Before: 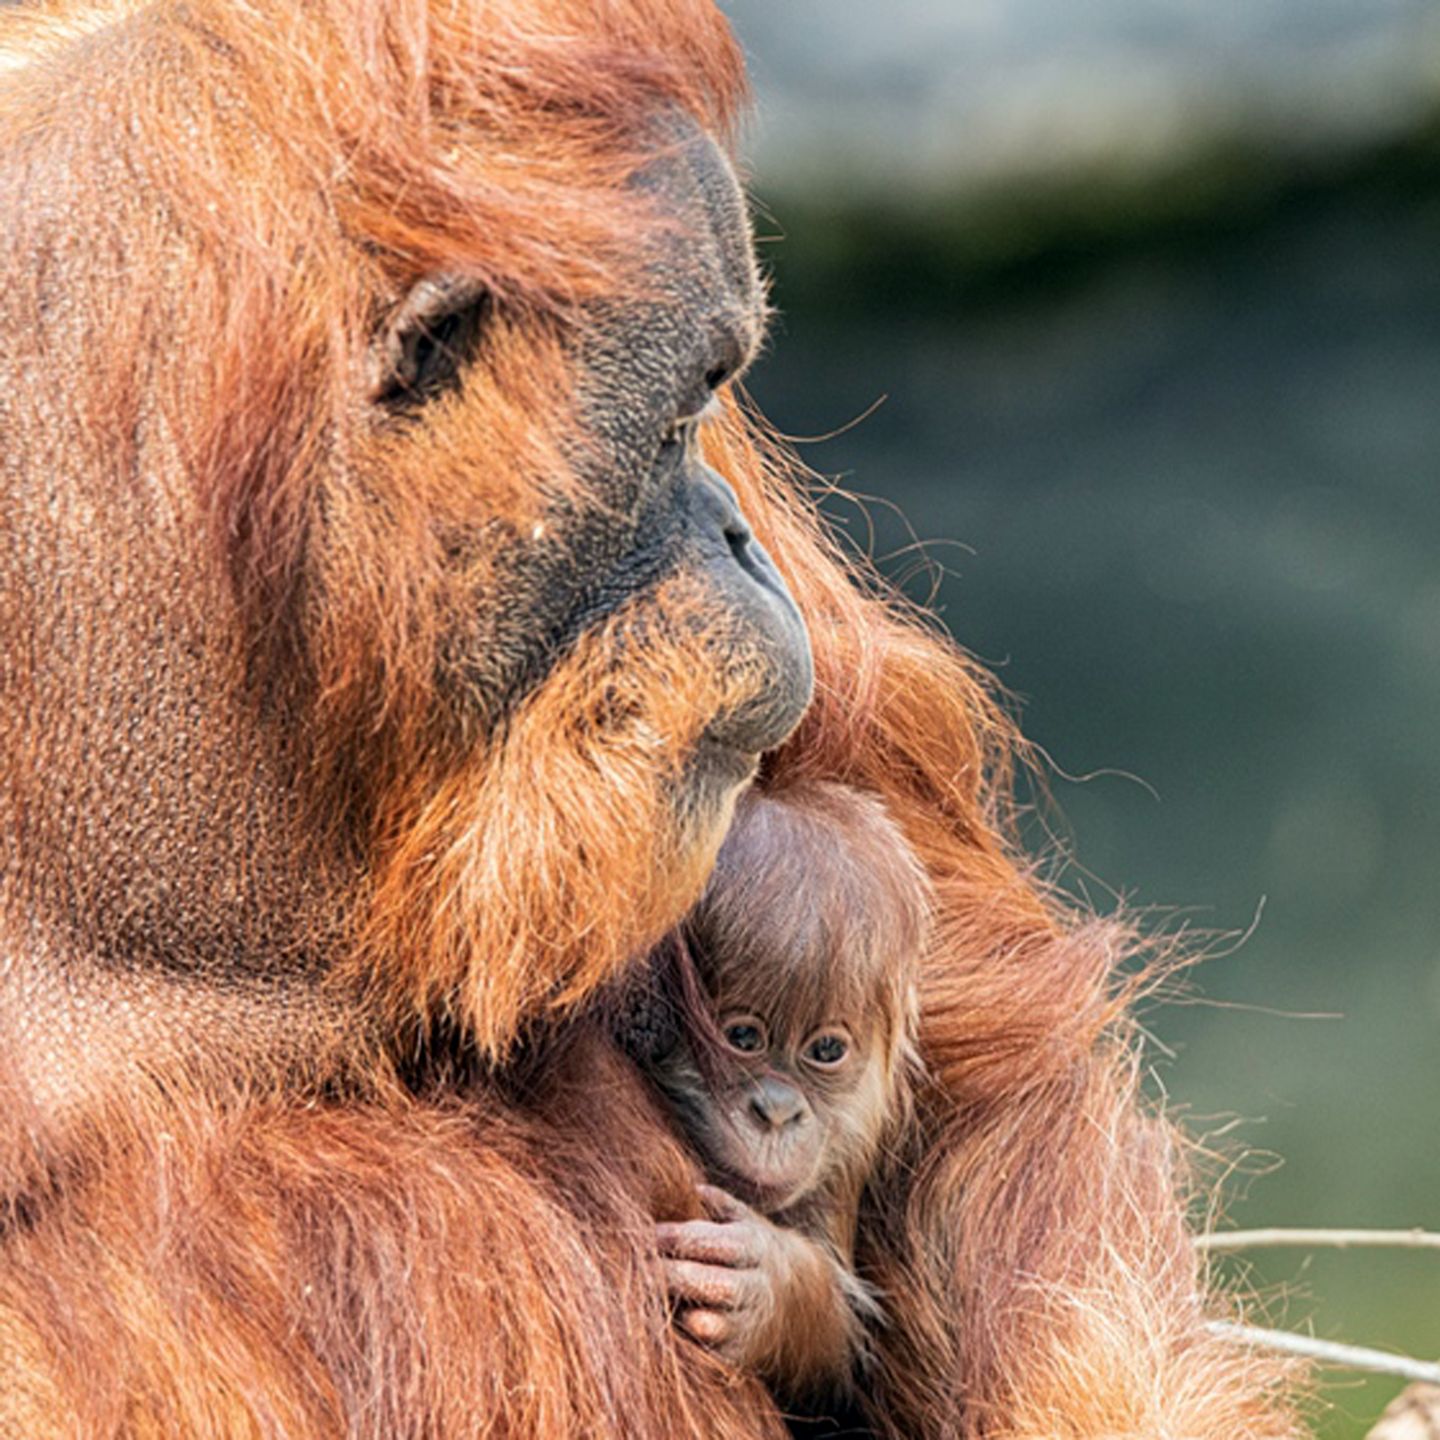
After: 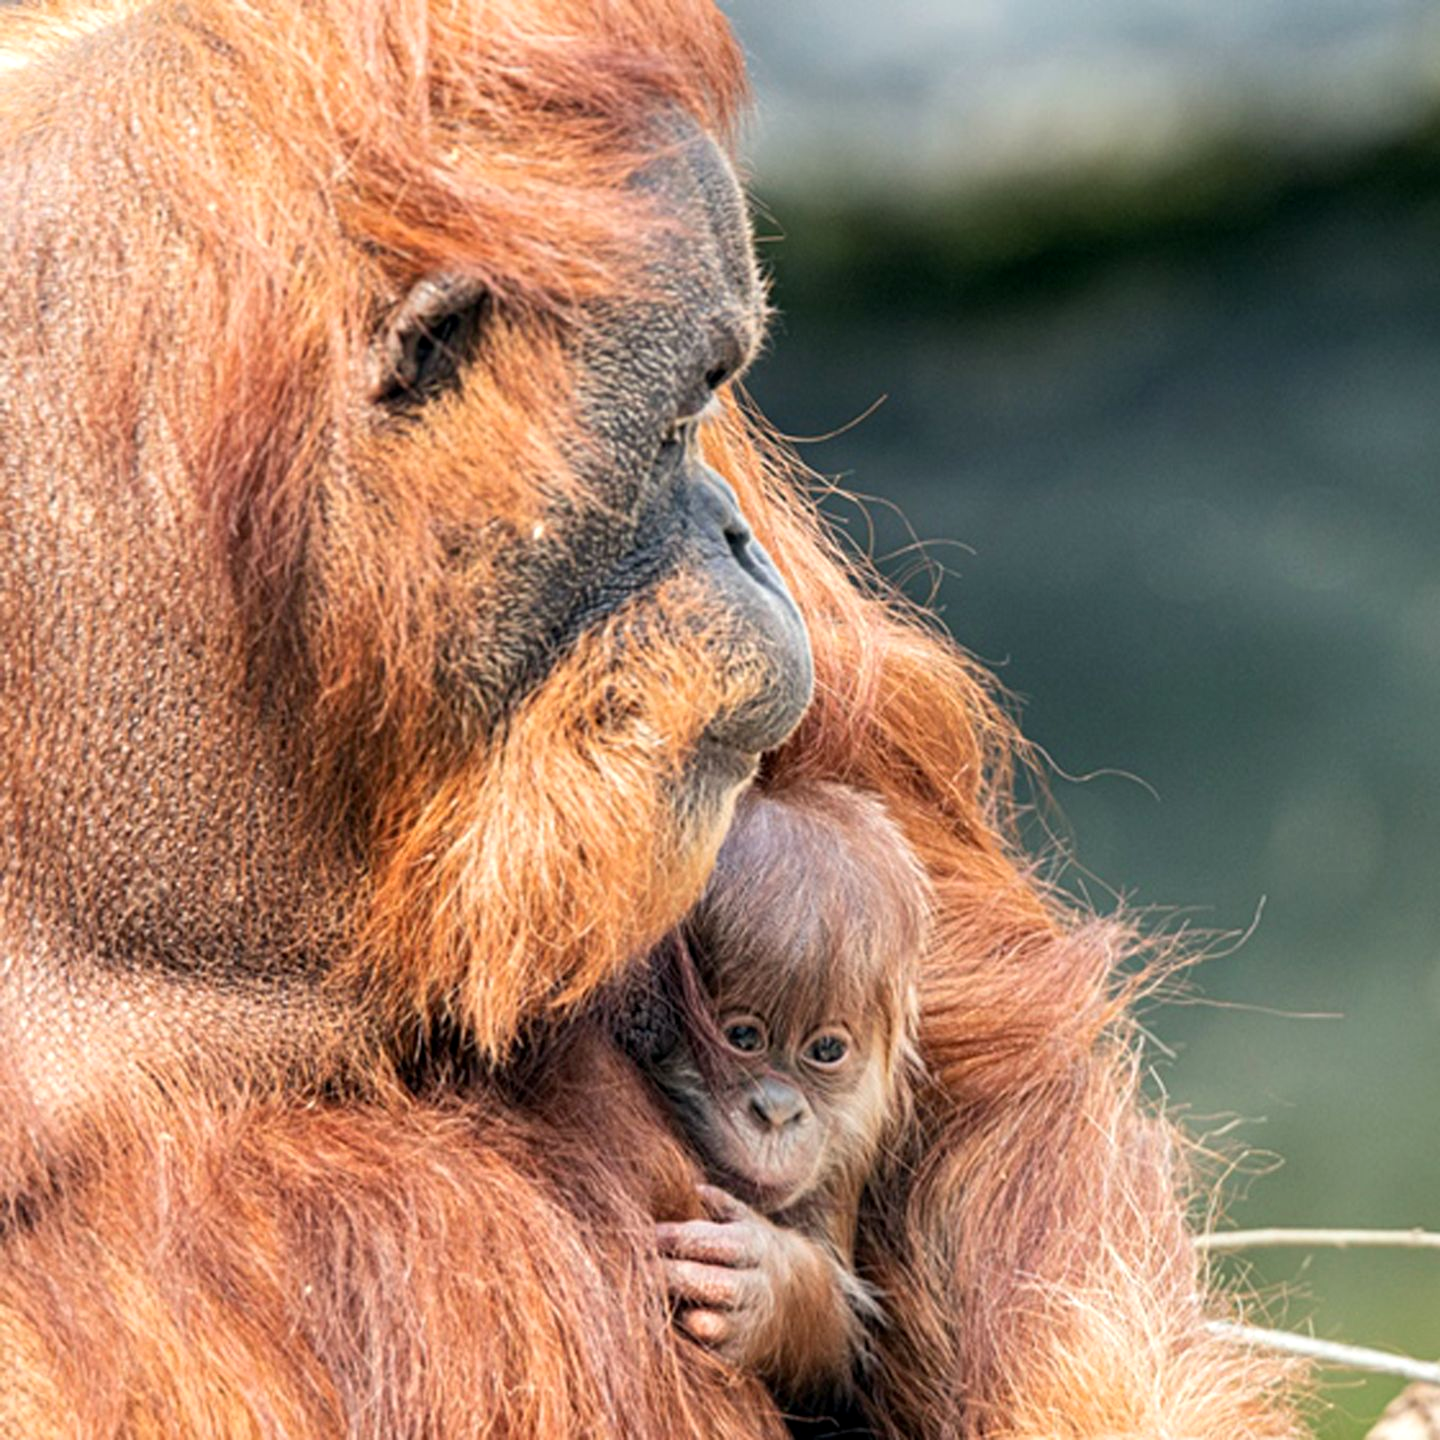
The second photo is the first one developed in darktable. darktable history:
exposure: black level correction 0.001, exposure 0.192 EV, compensate exposure bias true, compensate highlight preservation false
